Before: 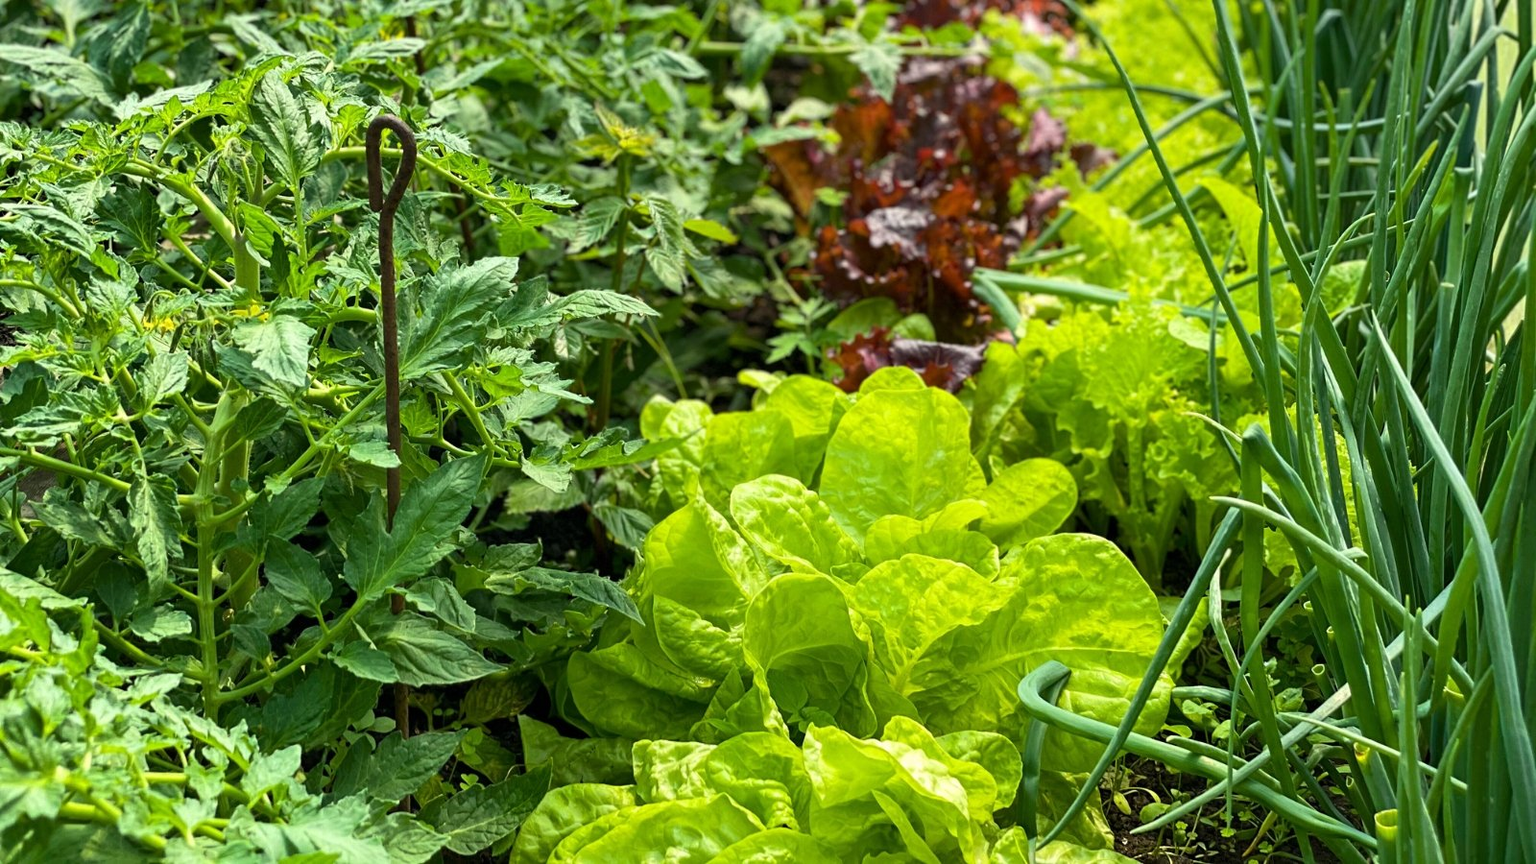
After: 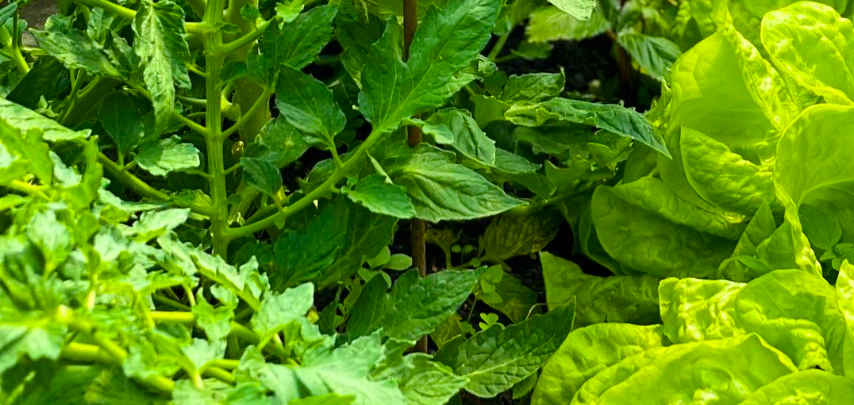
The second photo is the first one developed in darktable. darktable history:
crop and rotate: top 54.778%, right 46.61%, bottom 0.159%
tone equalizer: on, module defaults
color balance rgb: perceptual saturation grading › global saturation 25%, perceptual brilliance grading › mid-tones 10%, perceptual brilliance grading › shadows 15%, global vibrance 20%
